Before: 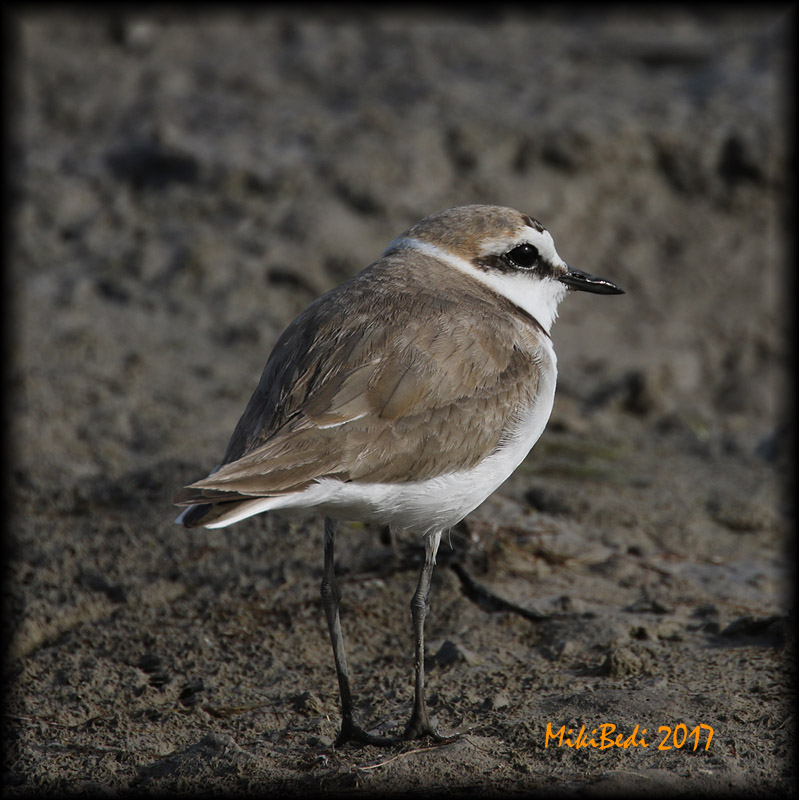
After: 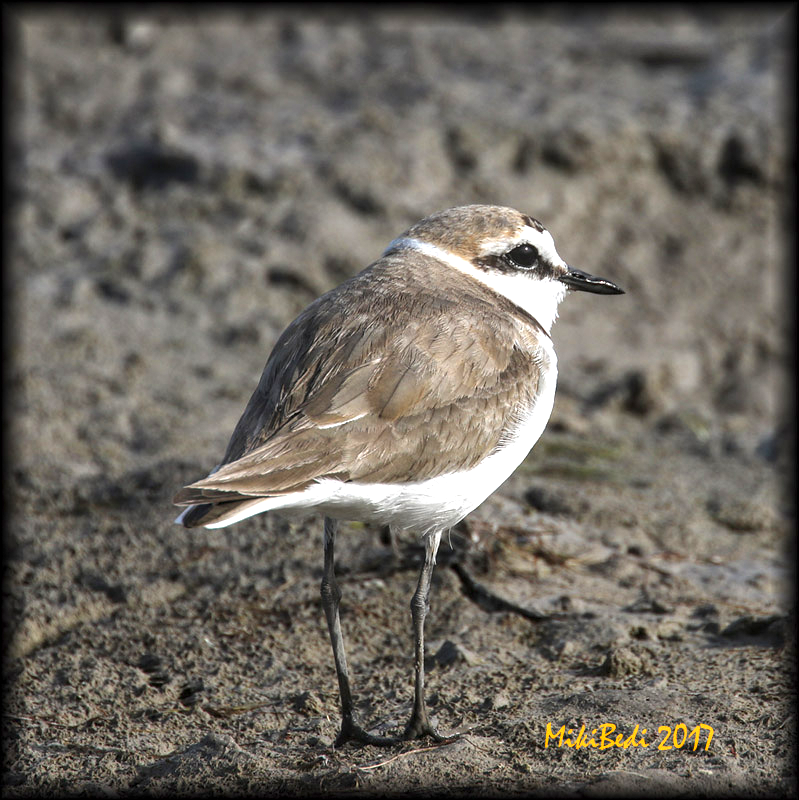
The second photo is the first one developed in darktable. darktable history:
local contrast: on, module defaults
exposure: black level correction 0, exposure 1.199 EV, compensate highlight preservation false
